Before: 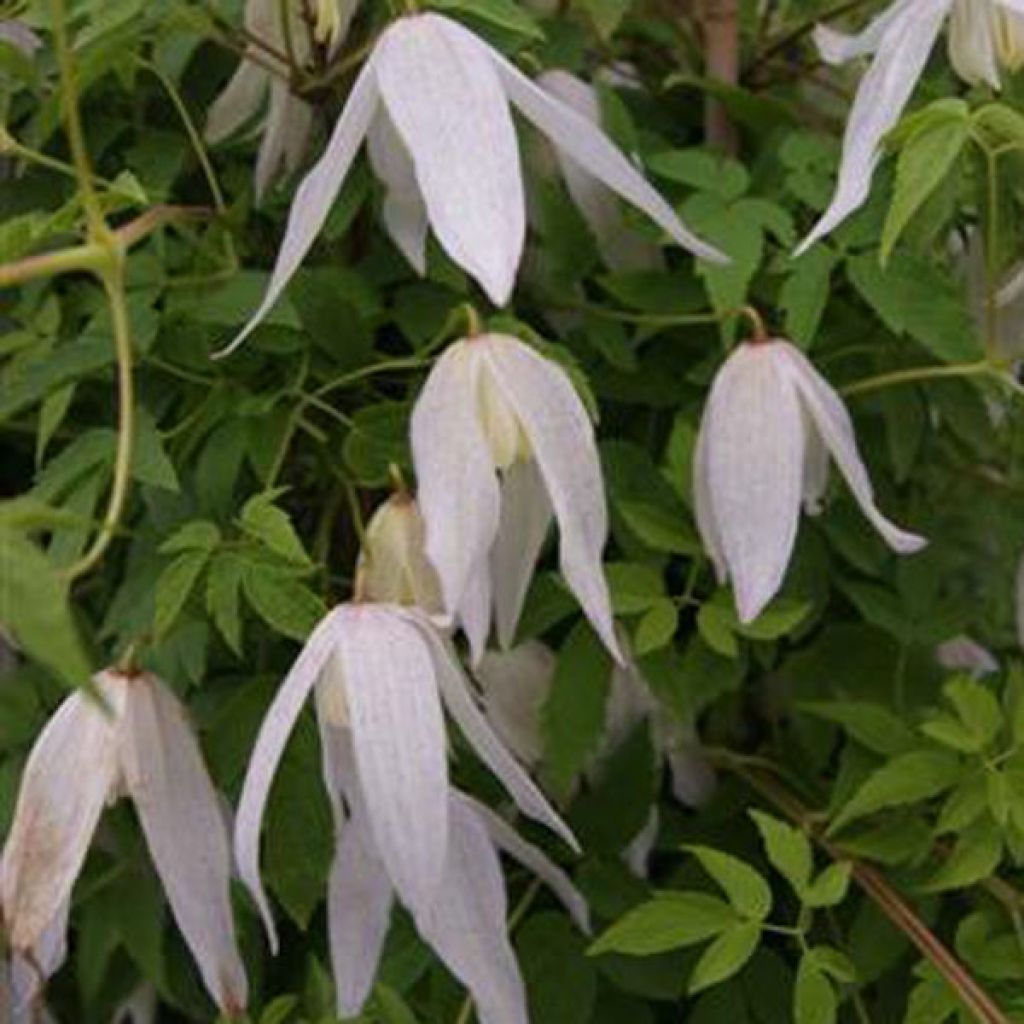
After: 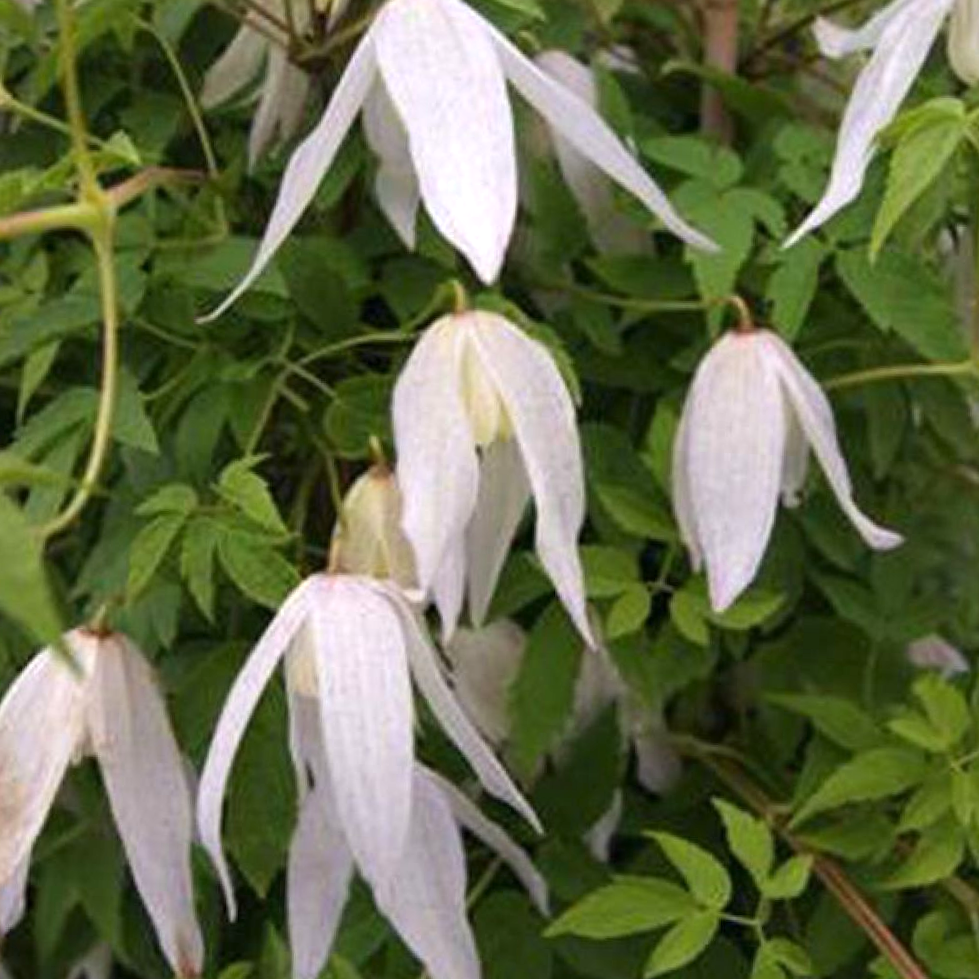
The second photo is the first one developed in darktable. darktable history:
crop and rotate: angle -2.69°
exposure: exposure 0.556 EV, compensate exposure bias true, compensate highlight preservation false
